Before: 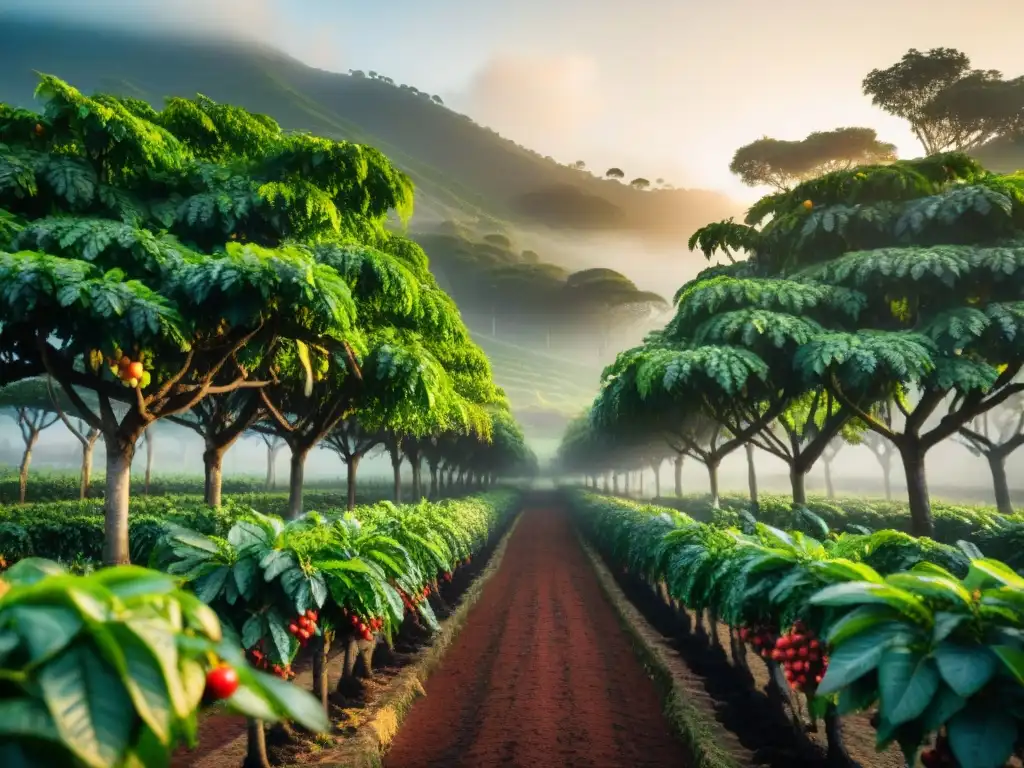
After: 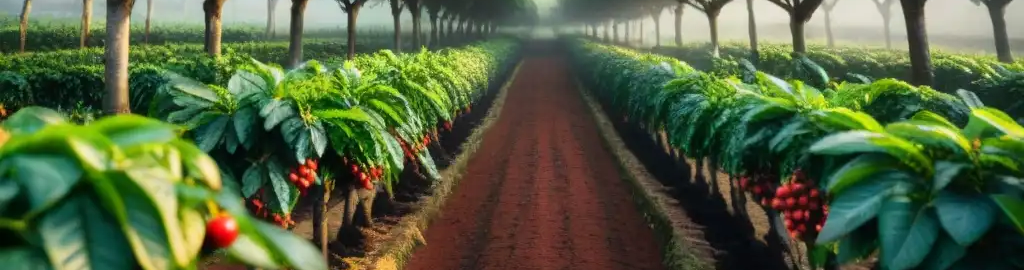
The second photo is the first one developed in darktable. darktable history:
crop and rotate: top 58.835%, bottom 5.908%
